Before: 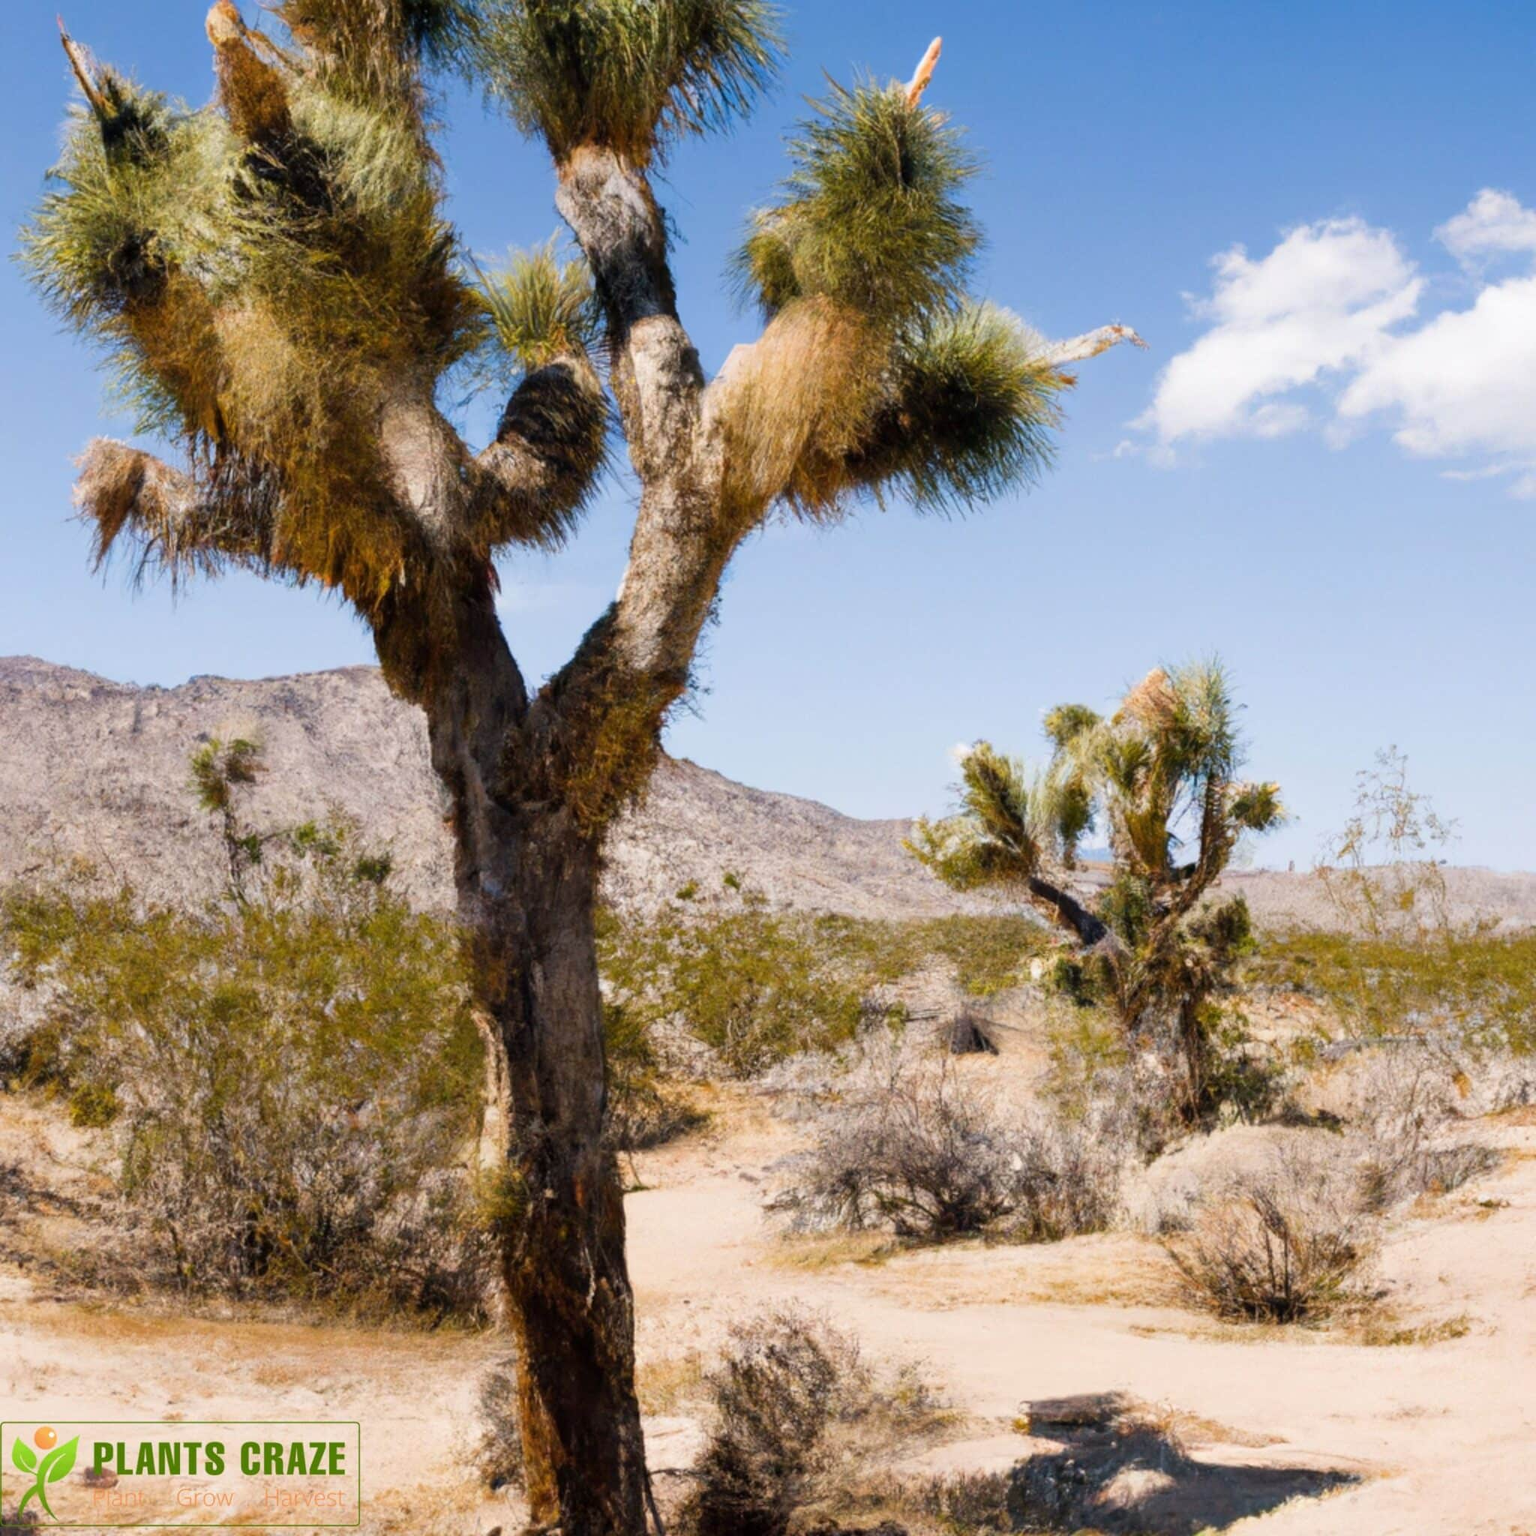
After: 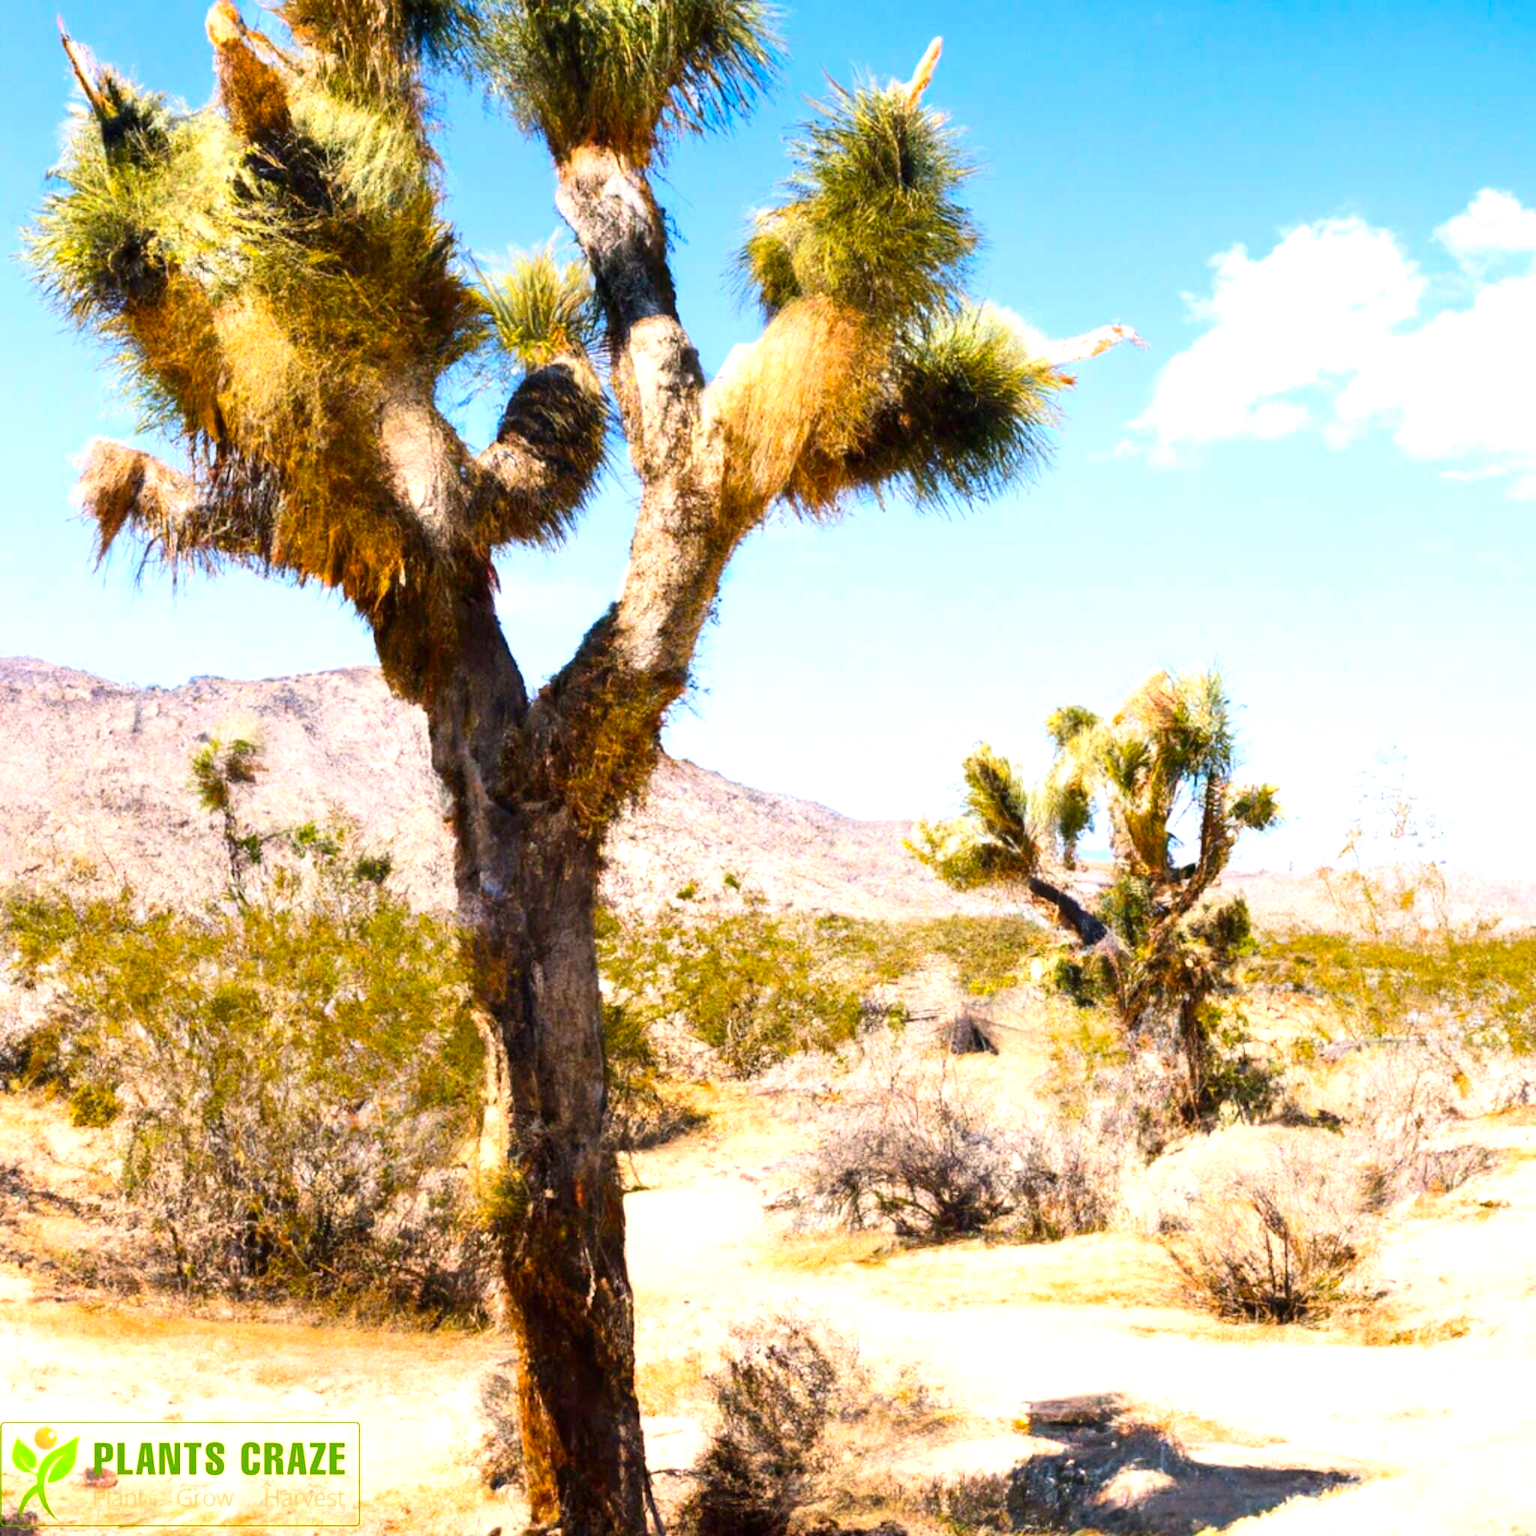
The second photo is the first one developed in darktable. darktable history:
exposure: black level correction 0, exposure 0.953 EV, compensate highlight preservation false
contrast brightness saturation: contrast 0.164, saturation 0.334
